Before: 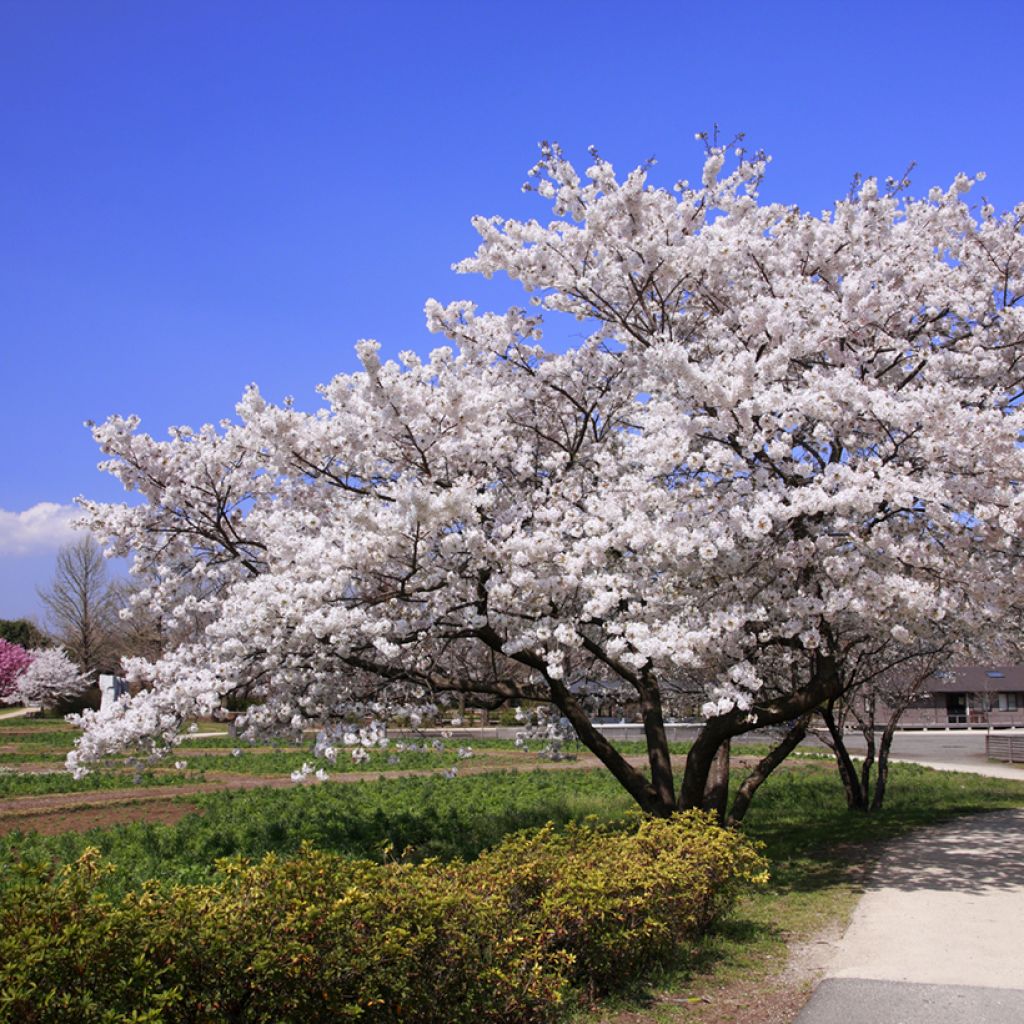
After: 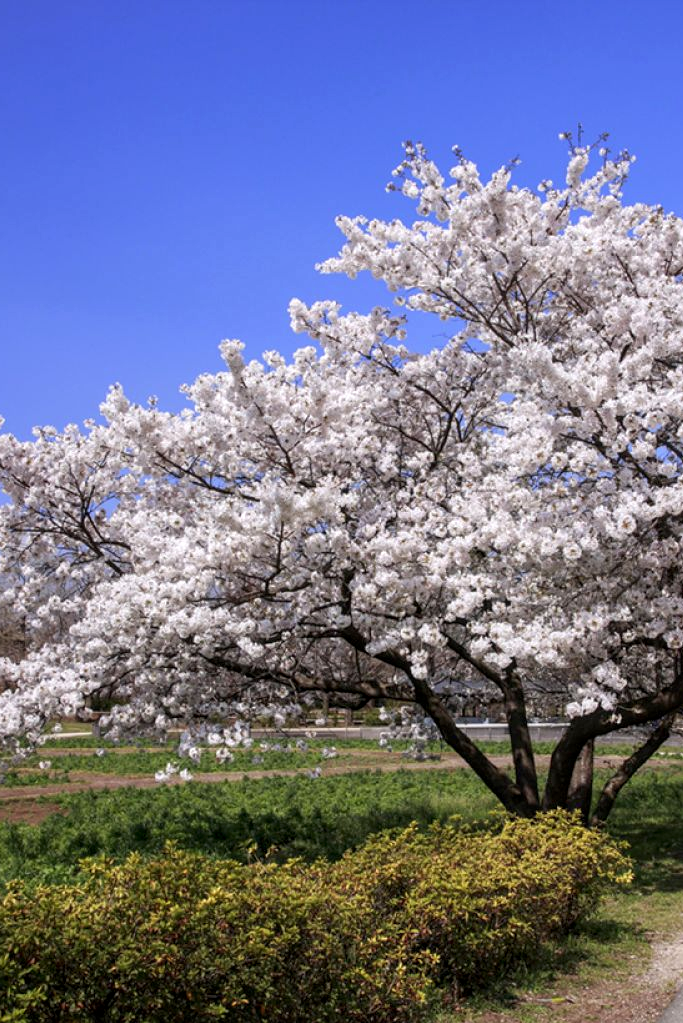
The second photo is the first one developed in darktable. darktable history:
crop and rotate: left 13.376%, right 19.917%
local contrast: on, module defaults
